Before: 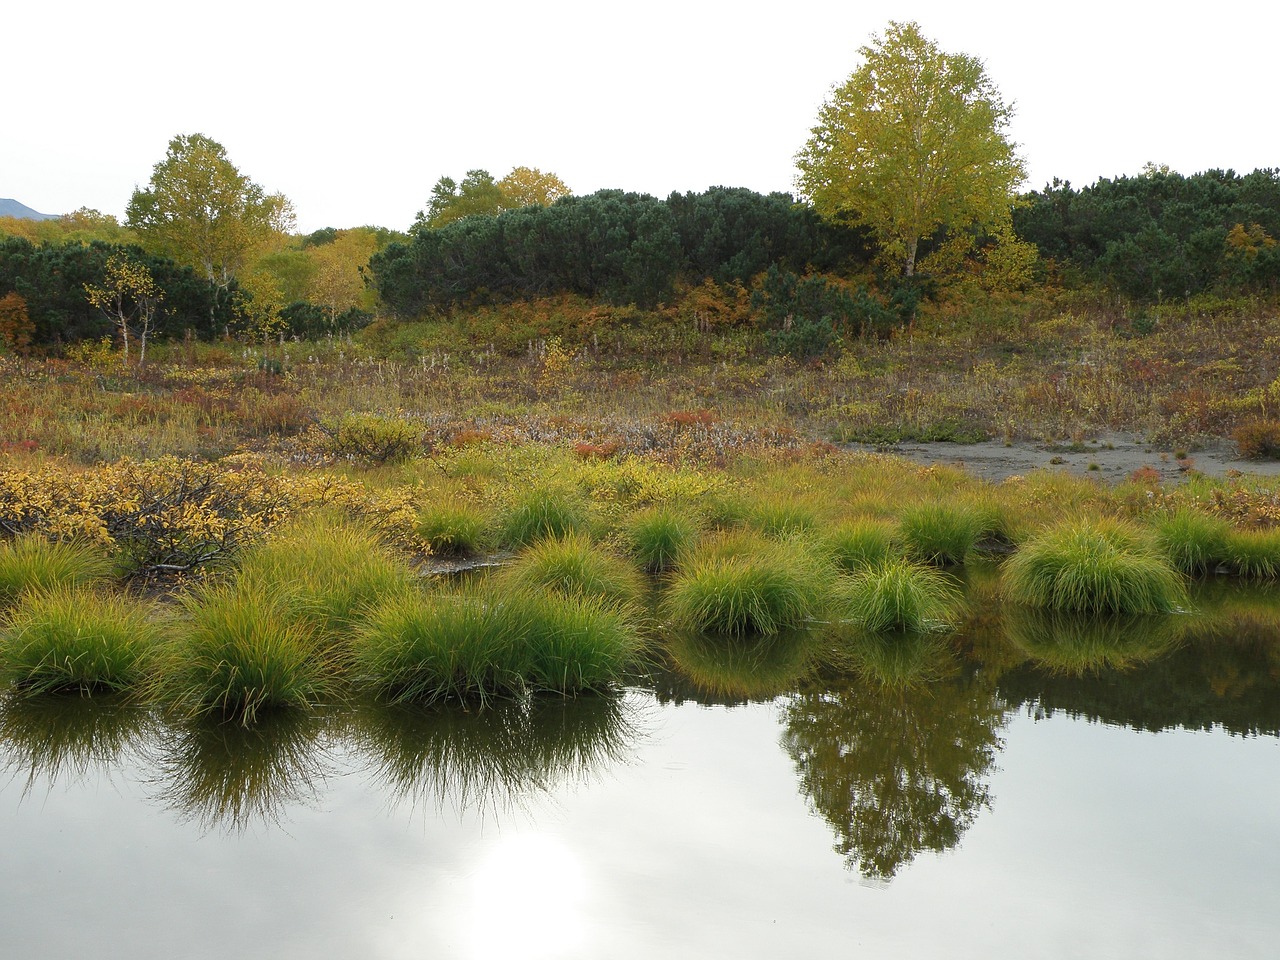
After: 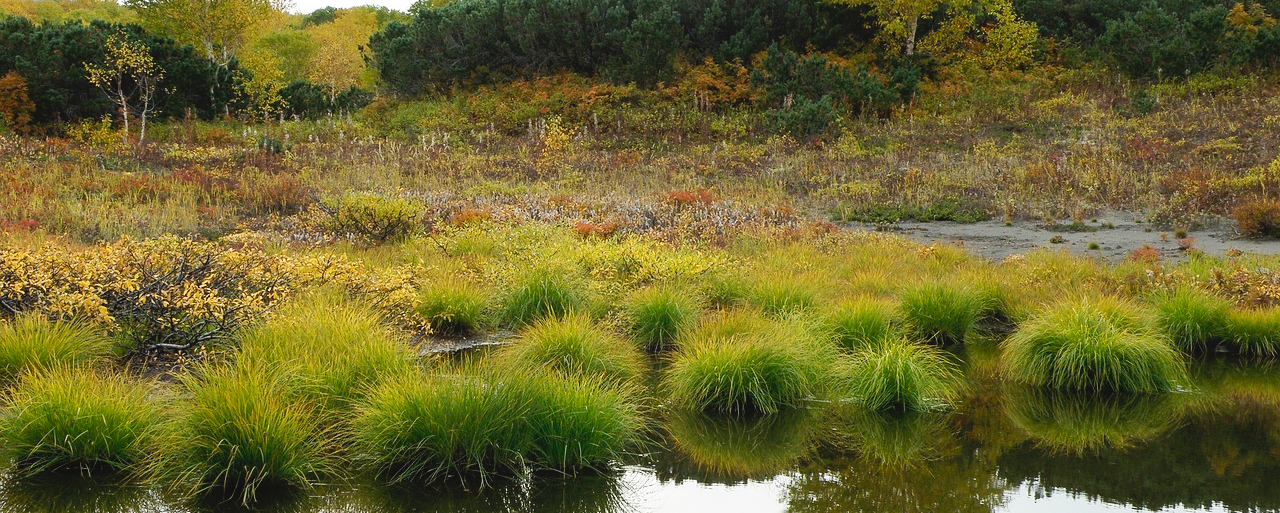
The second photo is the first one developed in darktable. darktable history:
tone curve: curves: ch0 [(0, 0) (0.003, 0.047) (0.011, 0.051) (0.025, 0.051) (0.044, 0.057) (0.069, 0.068) (0.1, 0.076) (0.136, 0.108) (0.177, 0.166) (0.224, 0.229) (0.277, 0.299) (0.335, 0.364) (0.399, 0.46) (0.468, 0.553) (0.543, 0.639) (0.623, 0.724) (0.709, 0.808) (0.801, 0.886) (0.898, 0.954) (1, 1)], preserve colors none
crop and rotate: top 23.043%, bottom 23.437%
